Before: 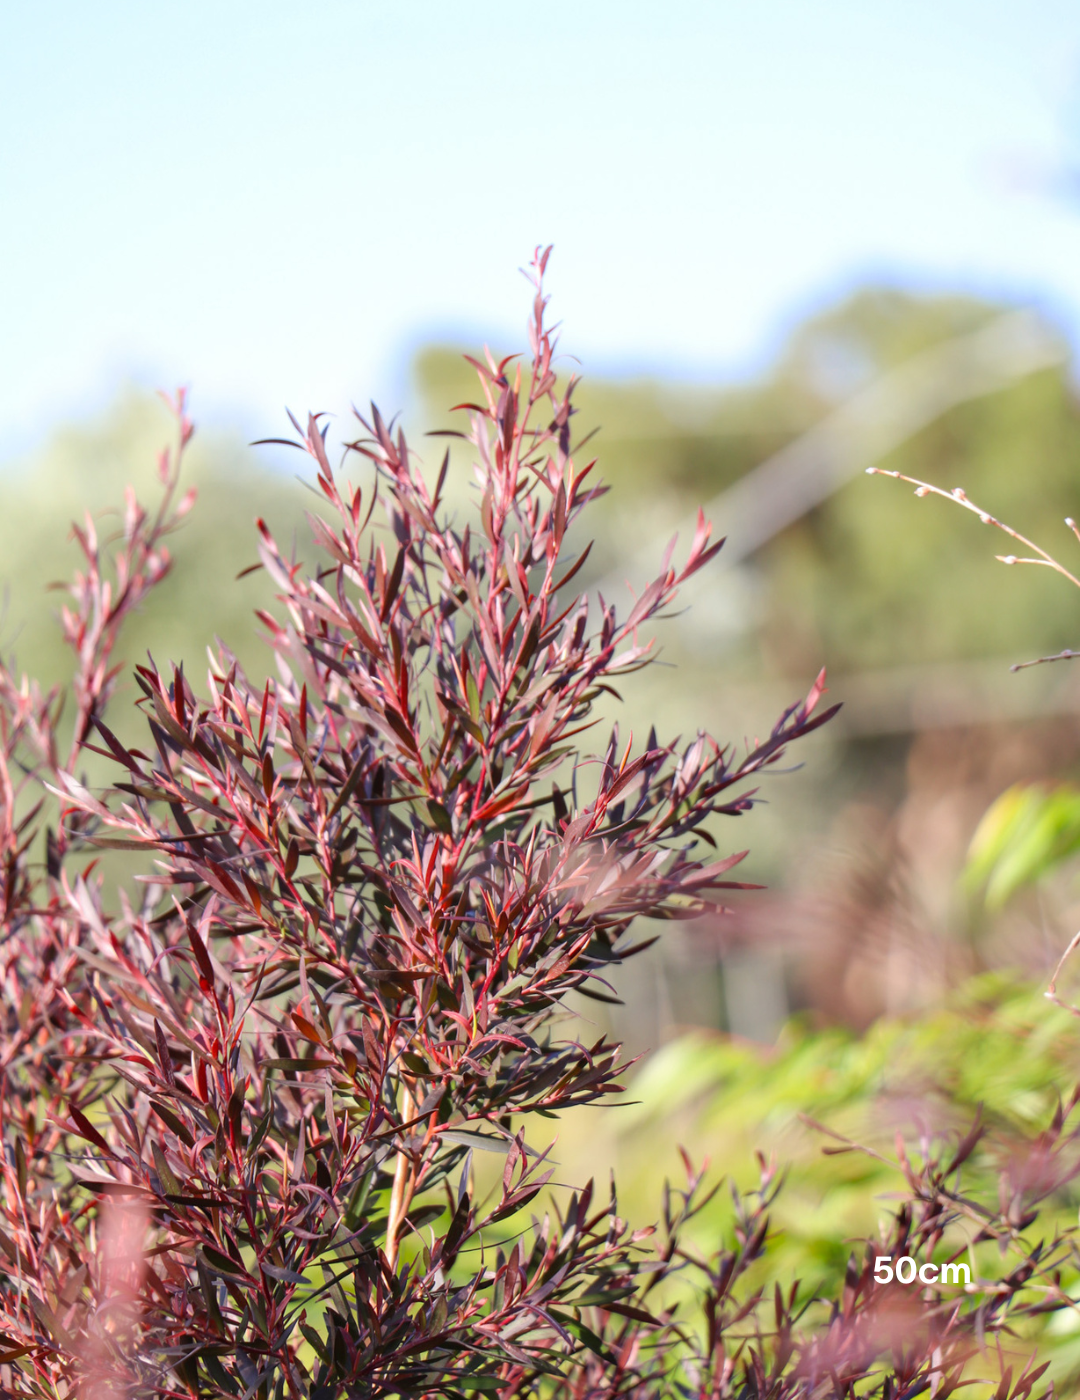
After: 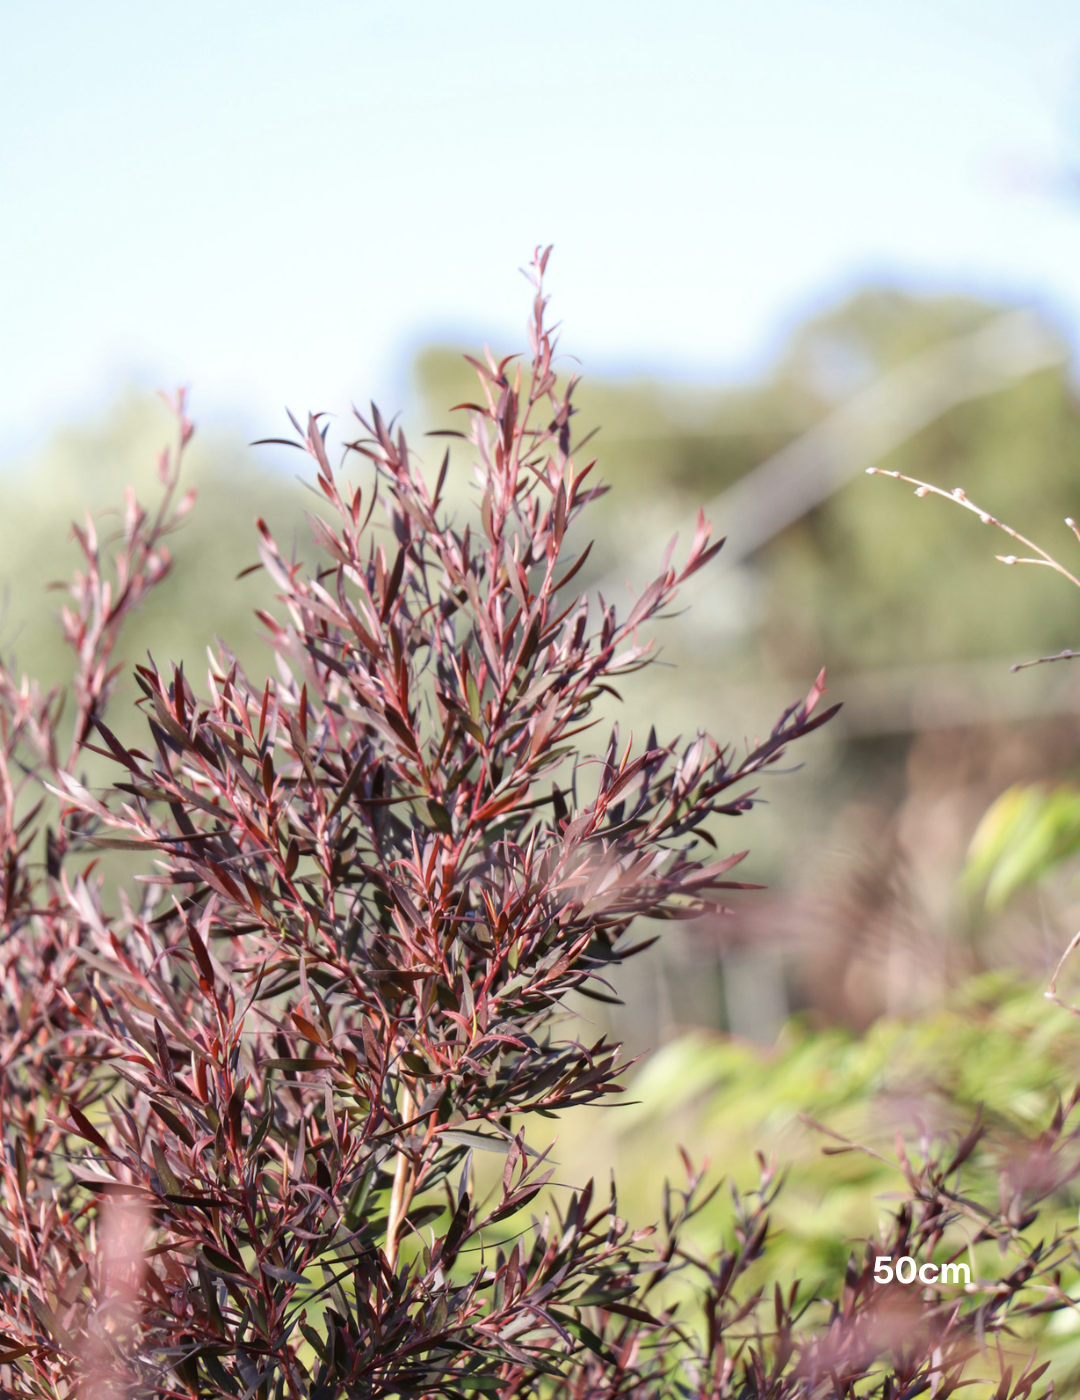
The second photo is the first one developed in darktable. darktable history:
contrast brightness saturation: contrast 0.063, brightness -0.013, saturation -0.229
